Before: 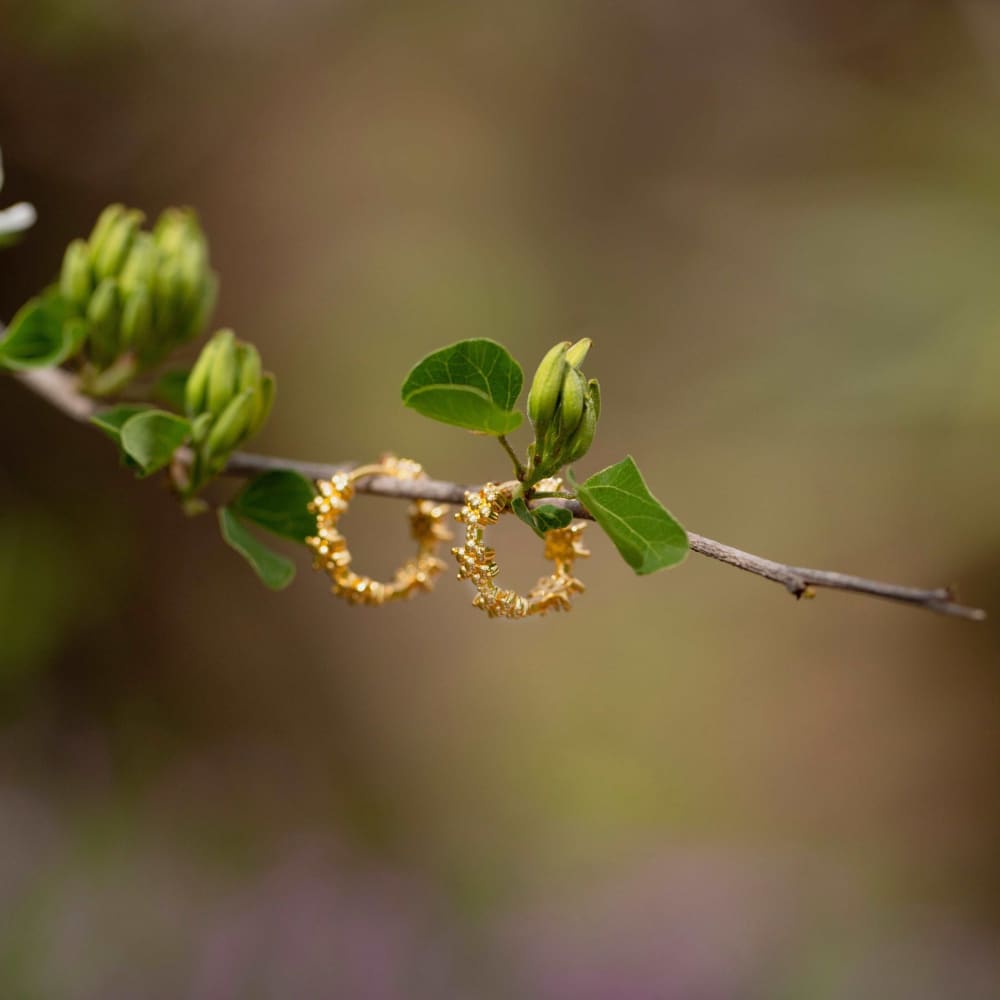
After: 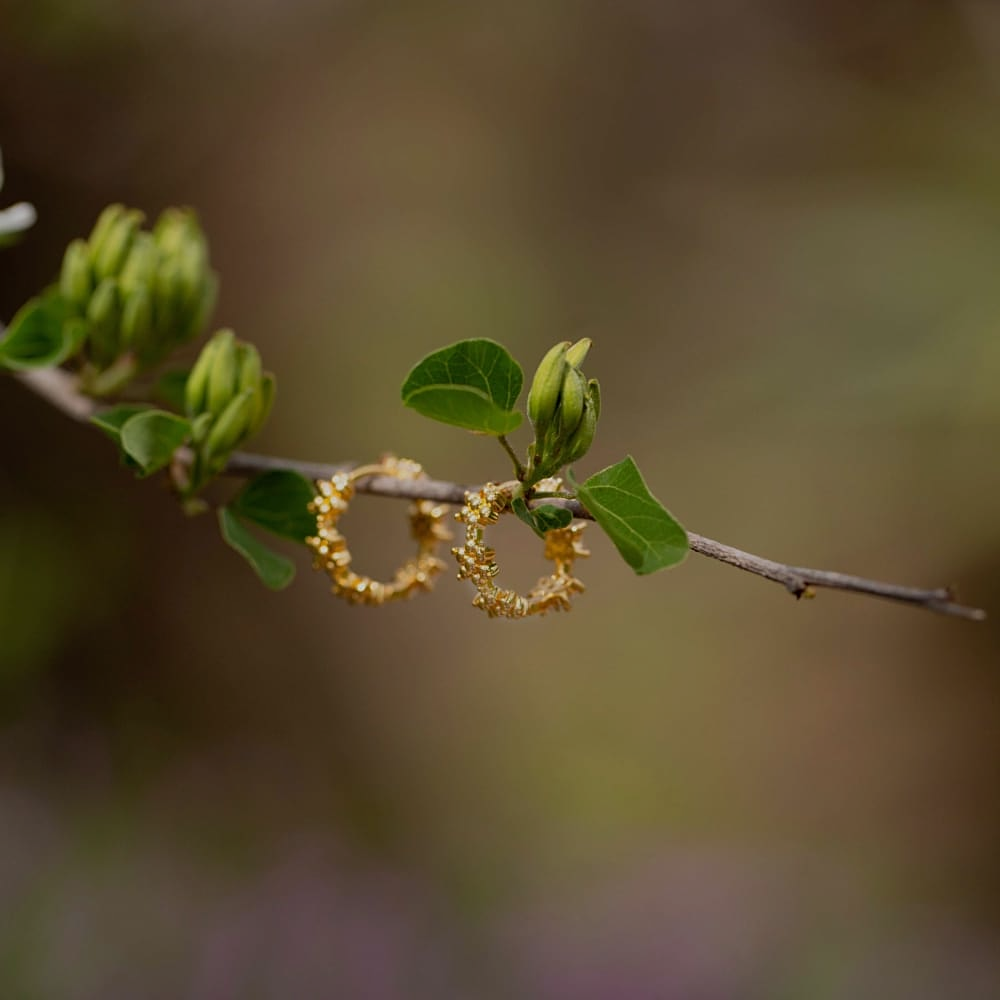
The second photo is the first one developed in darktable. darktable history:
exposure: exposure -0.582 EV, compensate highlight preservation false
sharpen: amount 0.2
